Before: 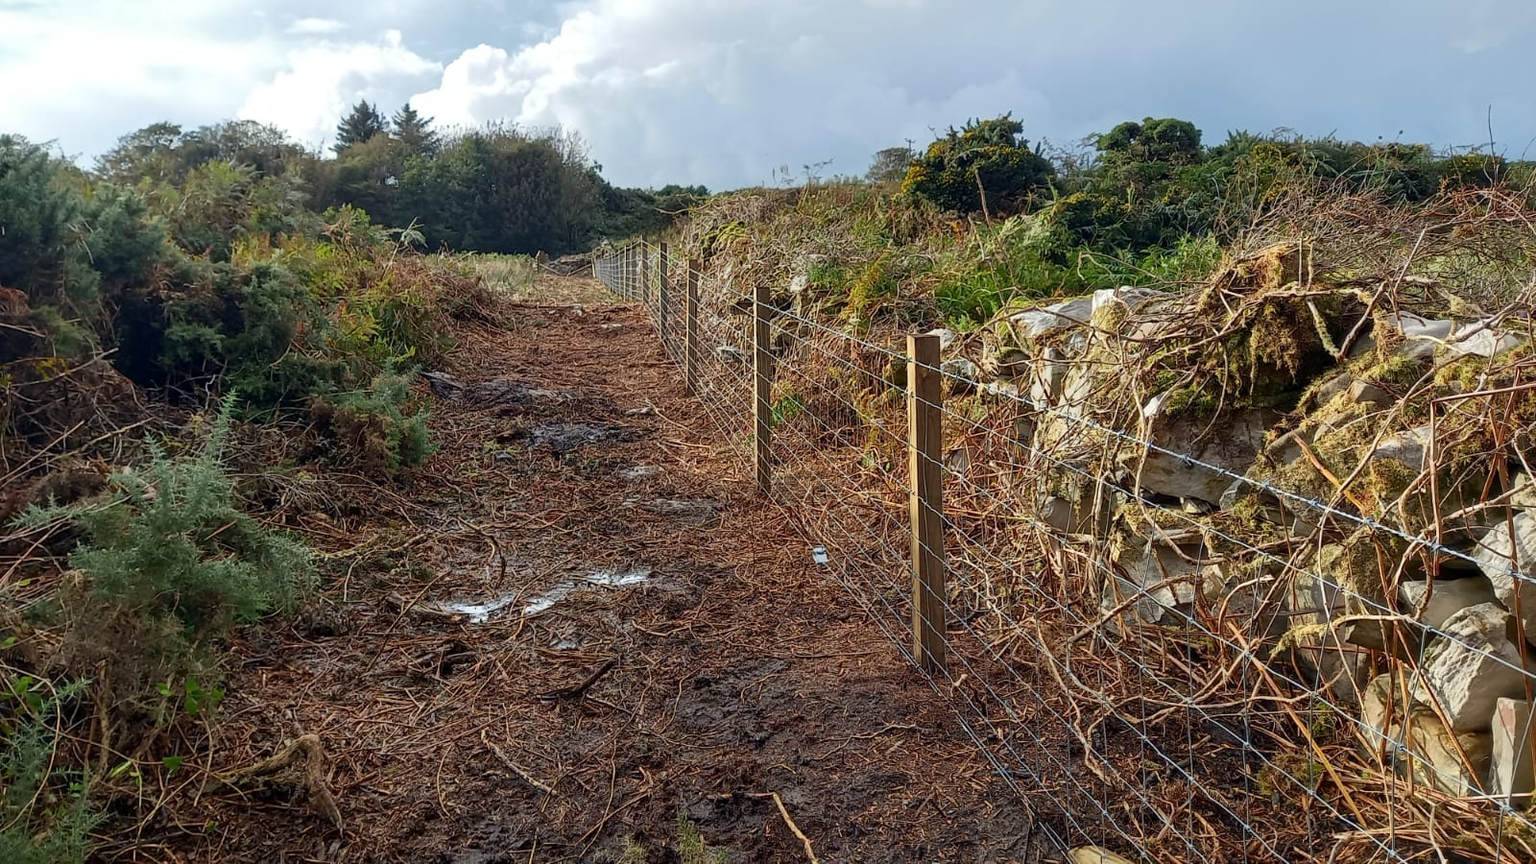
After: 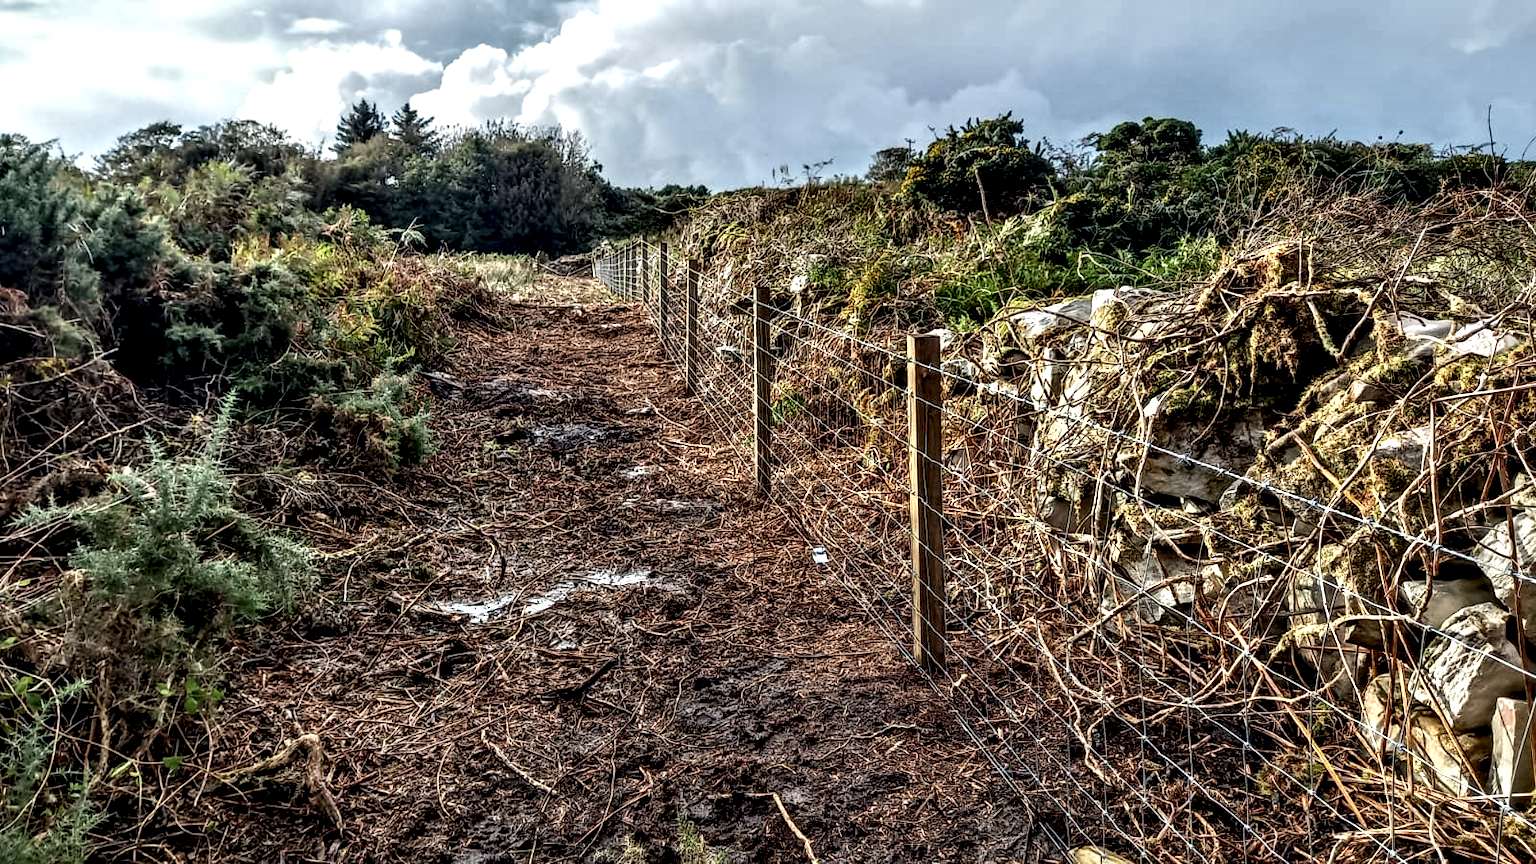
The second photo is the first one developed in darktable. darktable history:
contrast equalizer: y [[0.511, 0.558, 0.631, 0.632, 0.559, 0.512], [0.5 ×6], [0.507, 0.559, 0.627, 0.644, 0.647, 0.647], [0 ×6], [0 ×6]]
local contrast: highlights 19%, detail 186%
